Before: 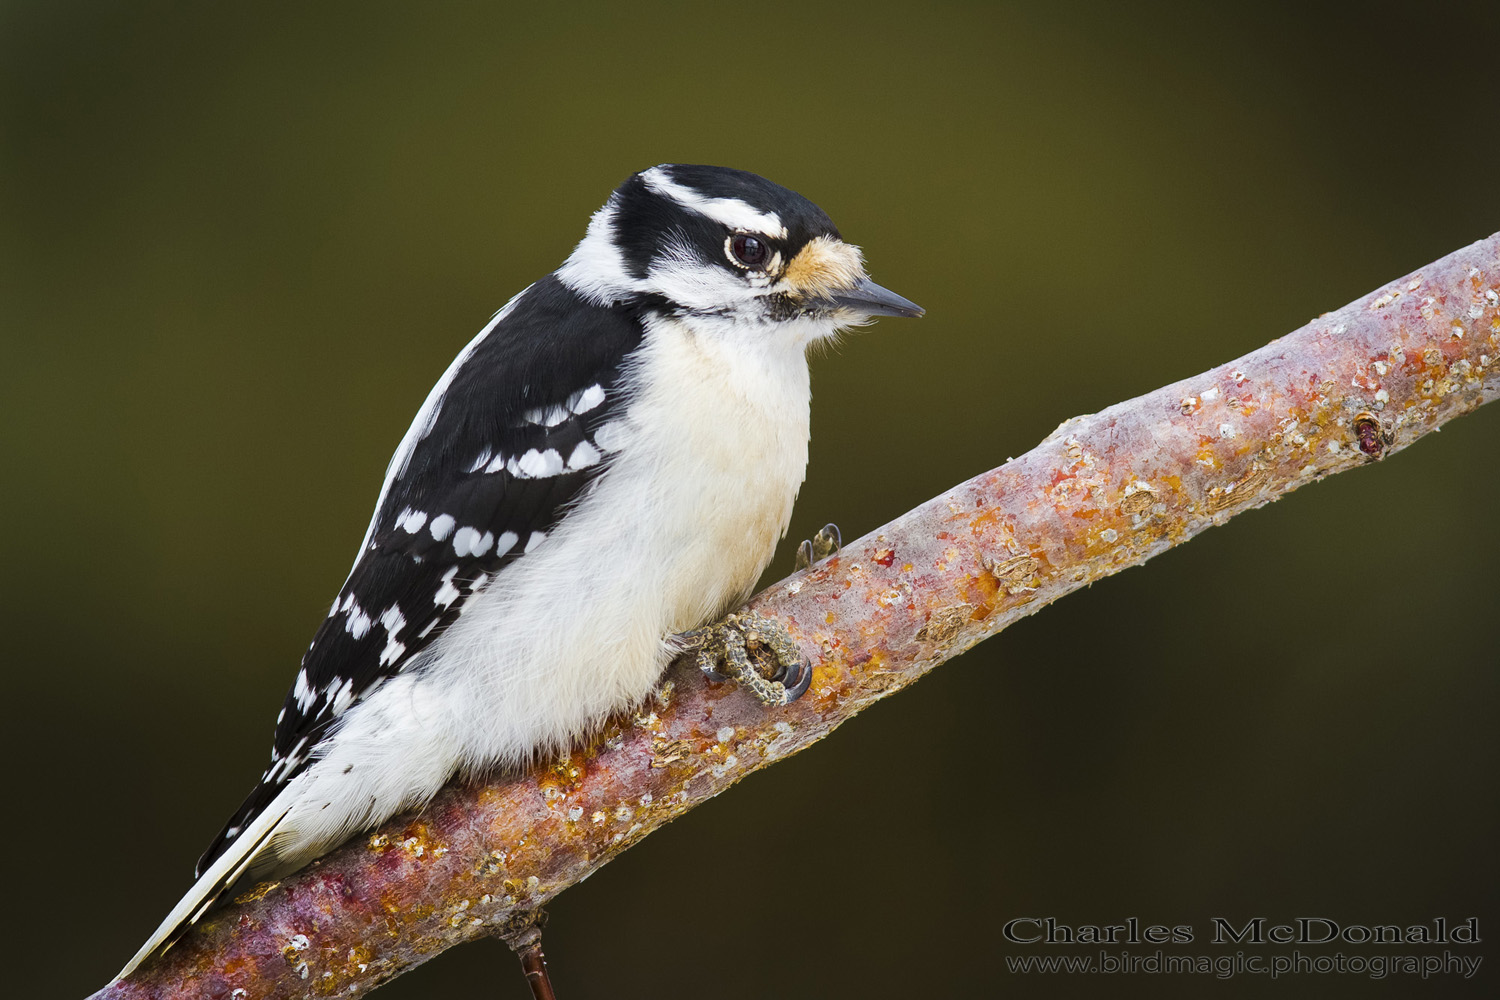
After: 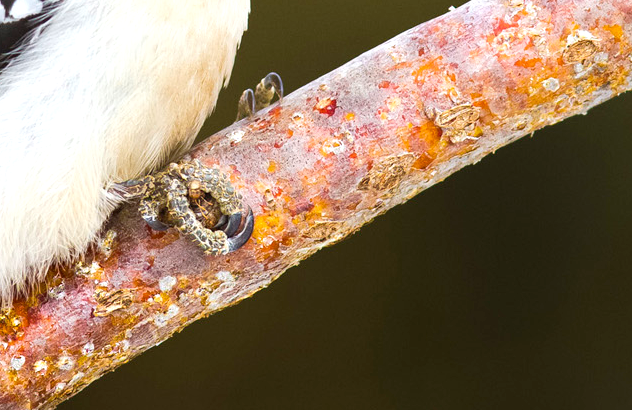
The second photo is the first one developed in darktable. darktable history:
exposure: exposure 0.515 EV, compensate highlight preservation false
crop: left 37.221%, top 45.169%, right 20.63%, bottom 13.777%
